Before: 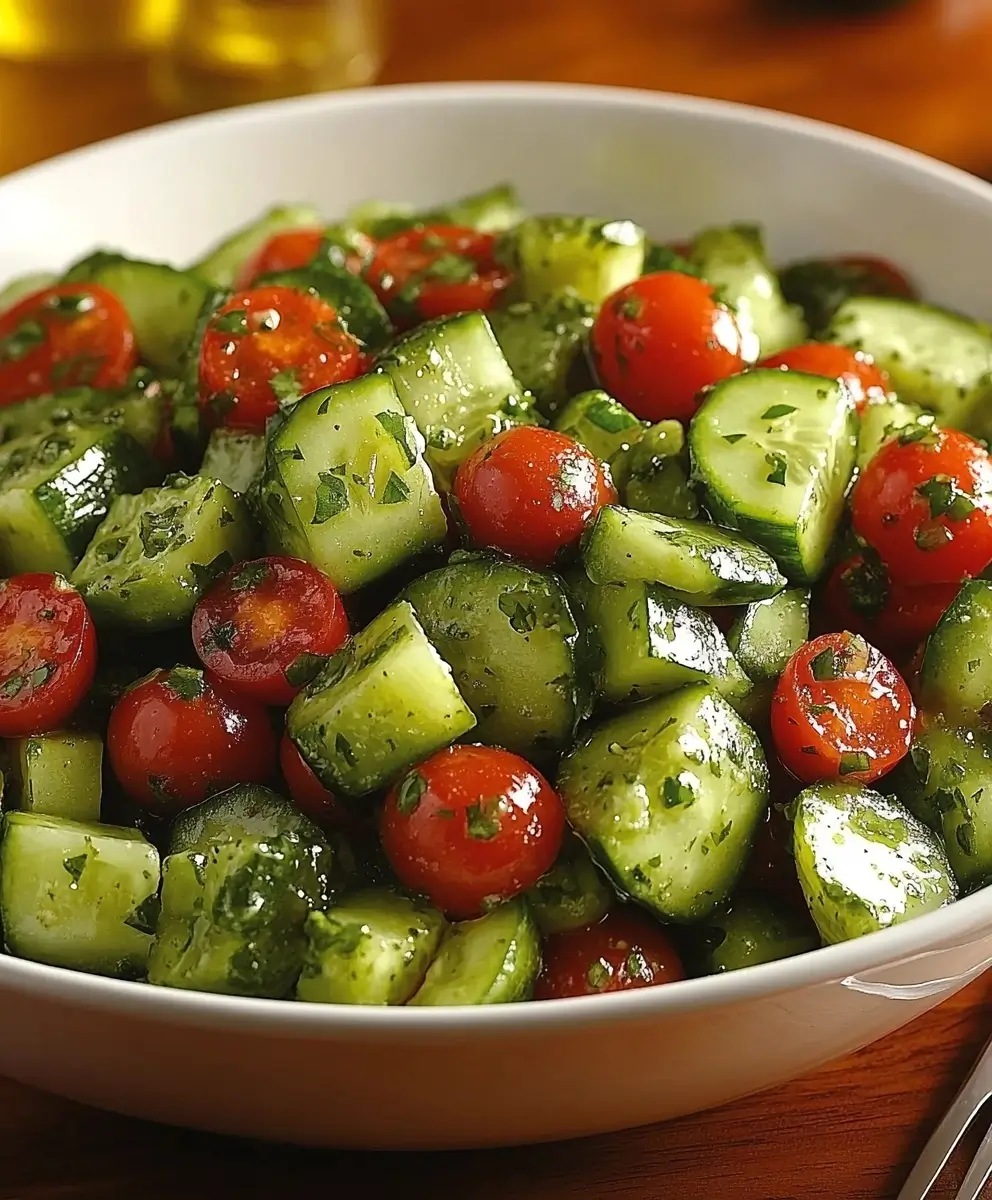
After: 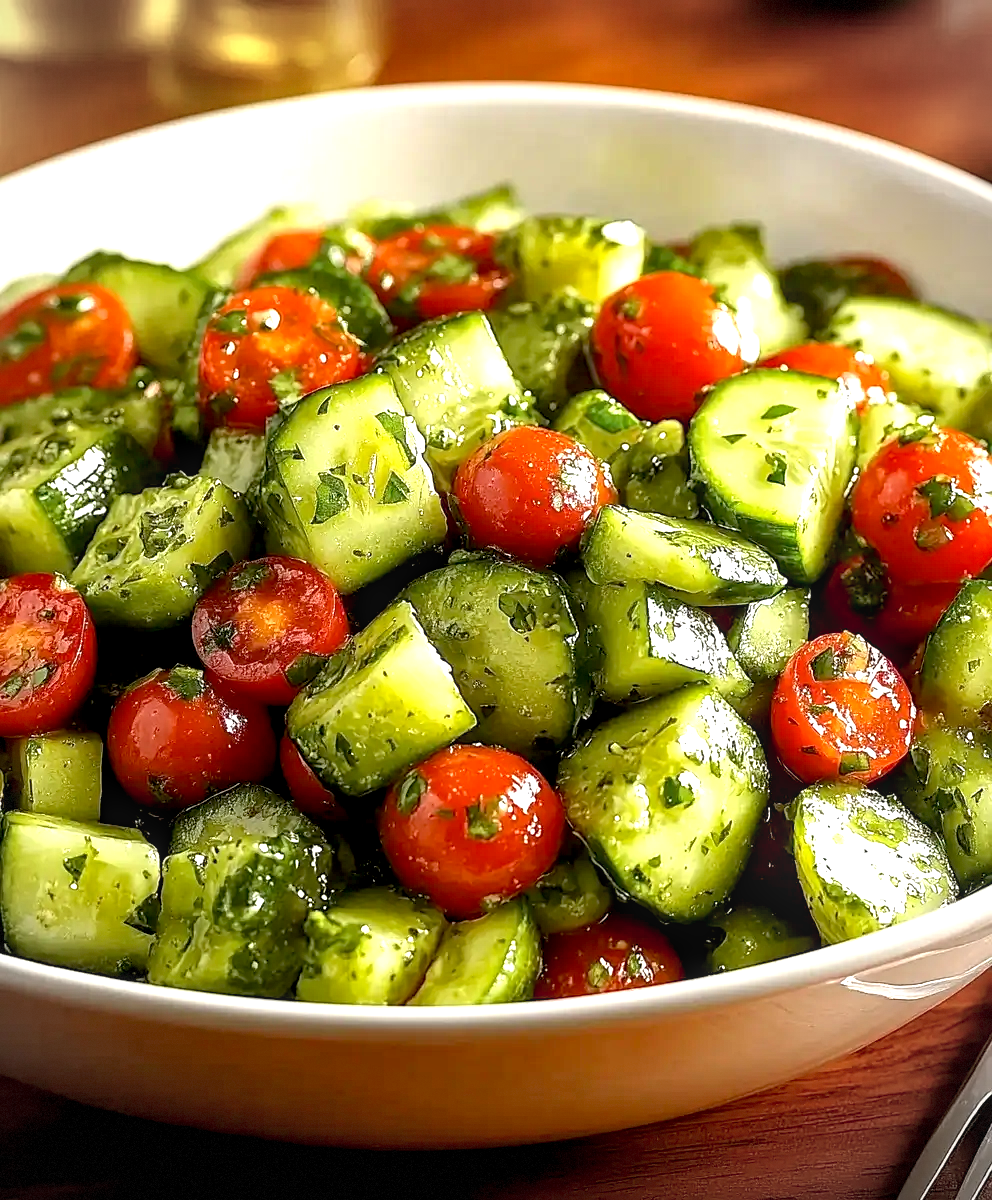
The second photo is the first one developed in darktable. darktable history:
vignetting: dithering 8-bit output
base curve: preserve colors none
local contrast: on, module defaults
exposure: black level correction 0.008, exposure 0.982 EV, compensate highlight preservation false
